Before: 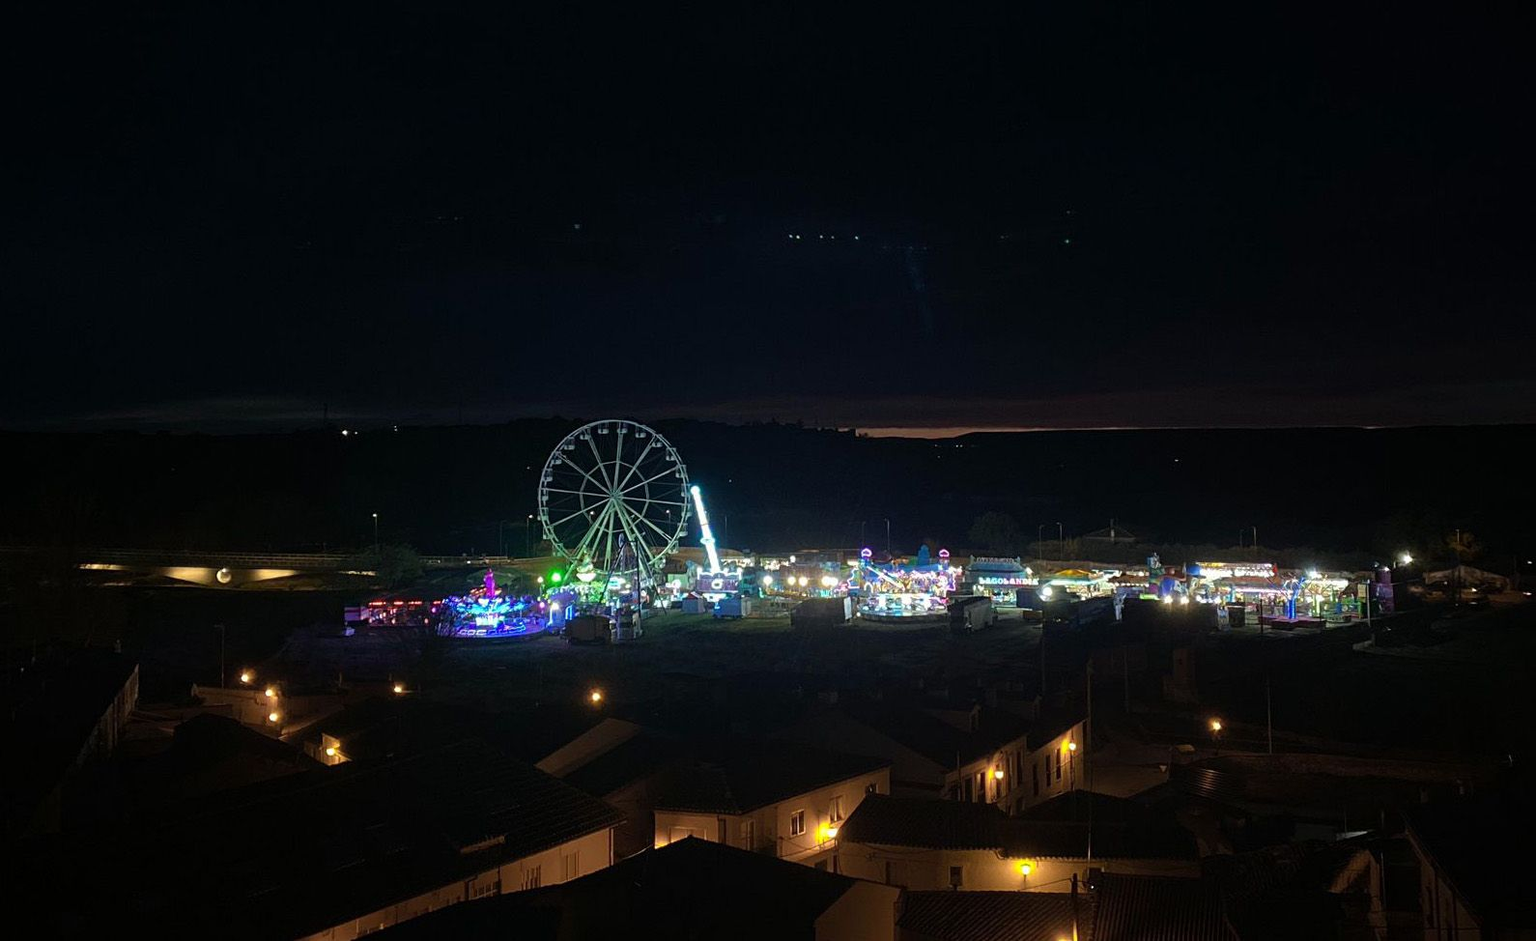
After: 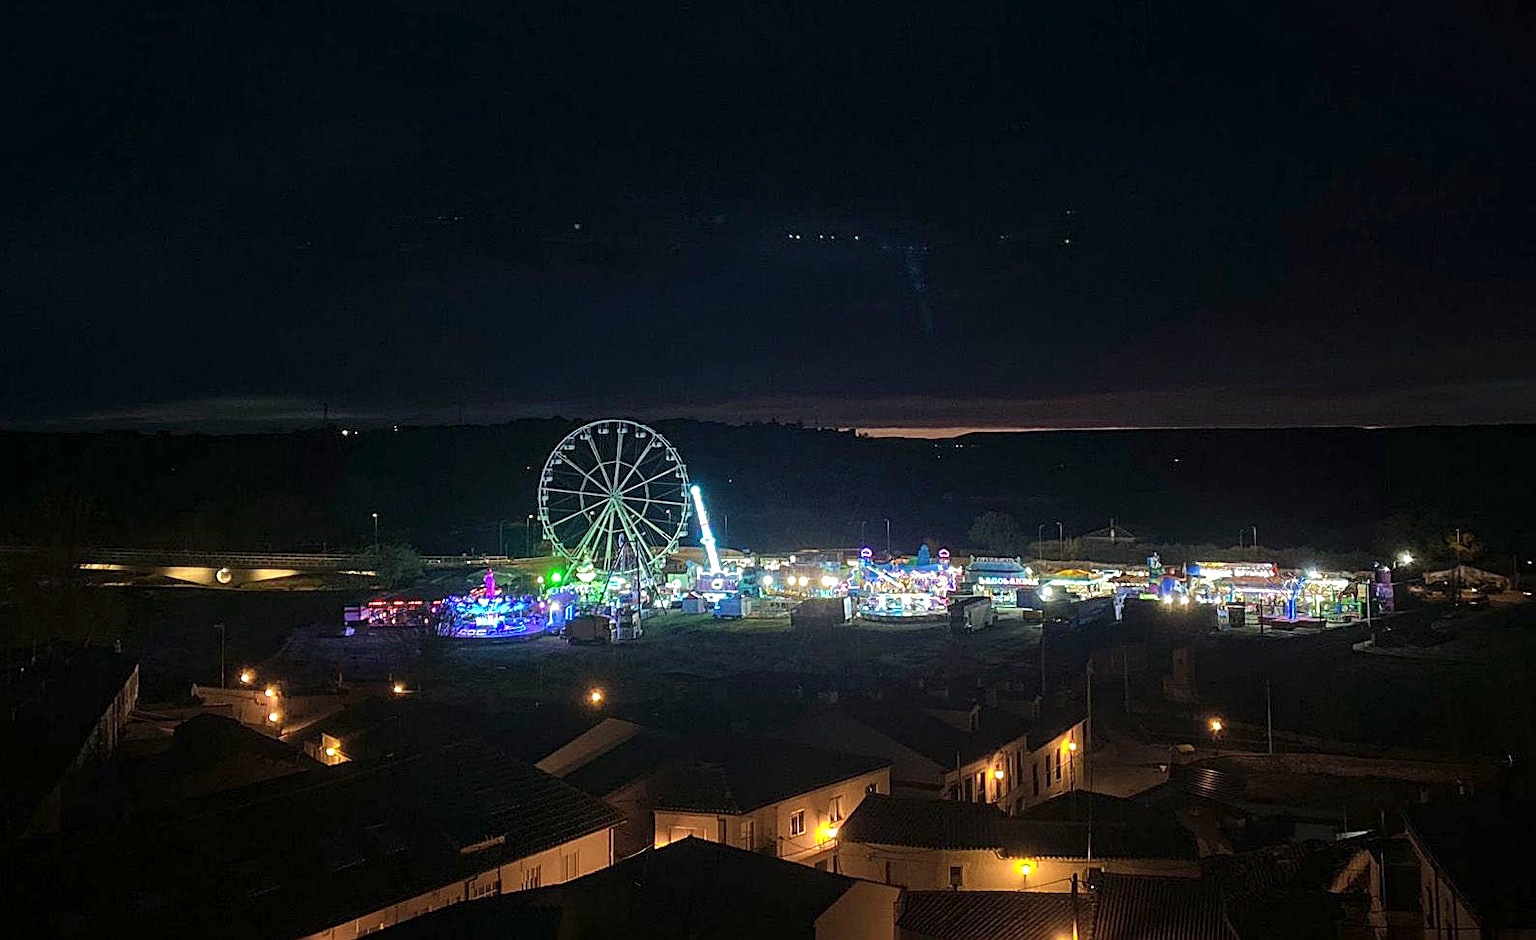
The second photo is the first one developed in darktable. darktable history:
sharpen: on, module defaults
local contrast: on, module defaults
tone equalizer: -8 EV 0.989 EV, -7 EV 1 EV, -6 EV 1.01 EV, -5 EV 0.967 EV, -4 EV 1.03 EV, -3 EV 0.745 EV, -2 EV 0.501 EV, -1 EV 0.26 EV, edges refinement/feathering 500, mask exposure compensation -1.57 EV, preserve details no
